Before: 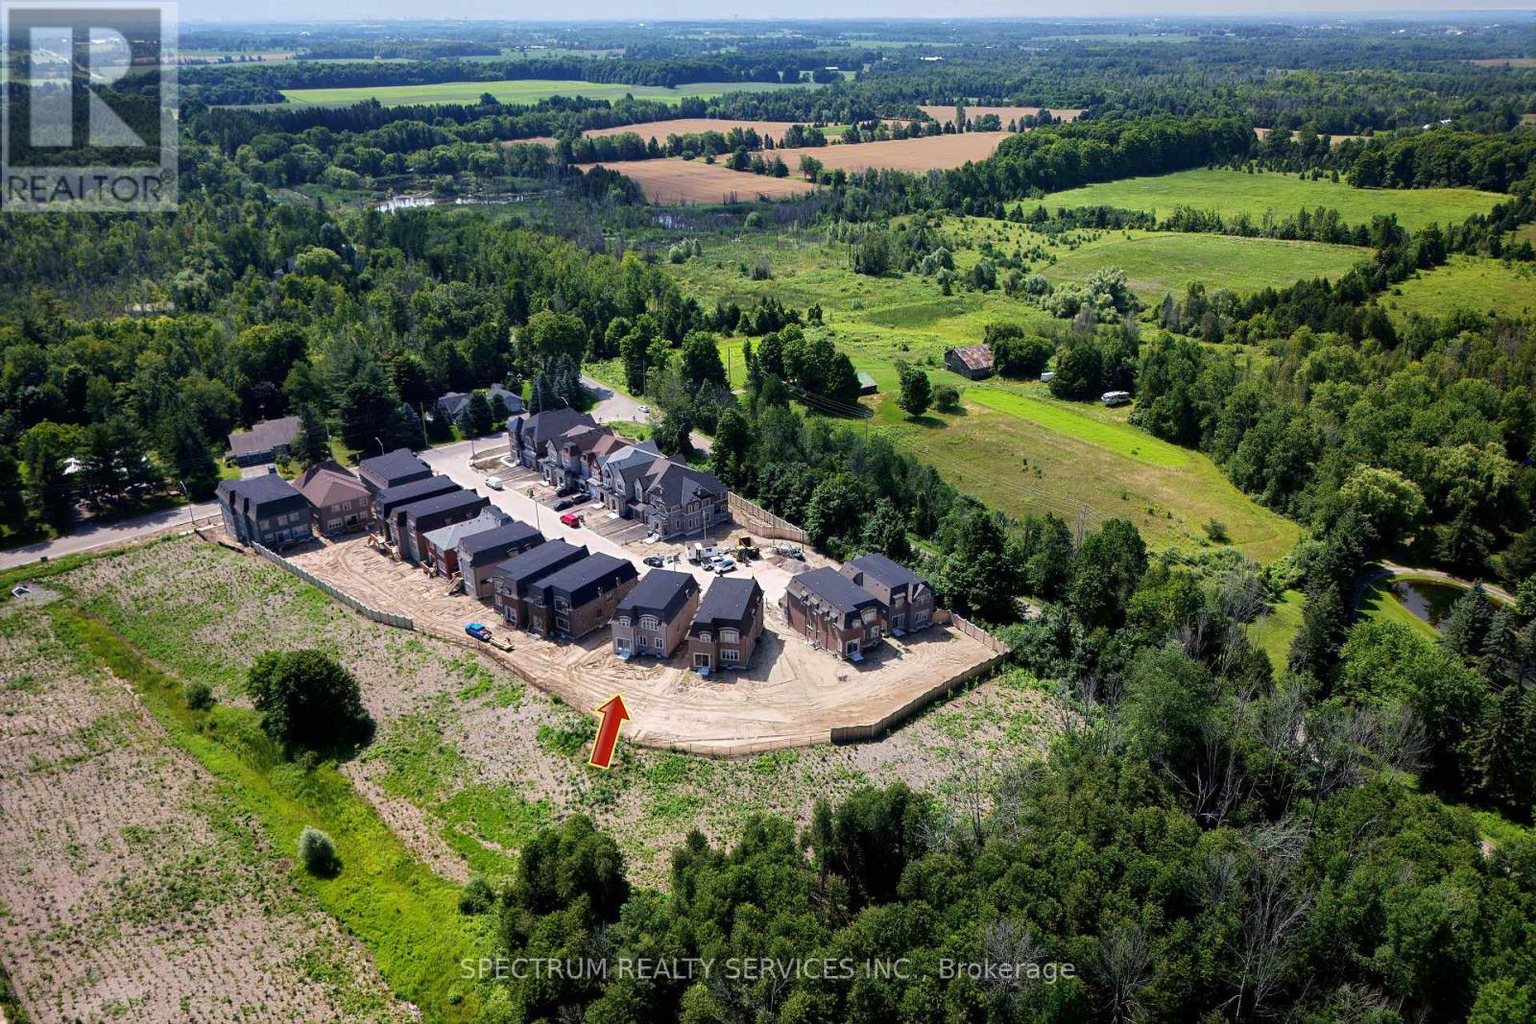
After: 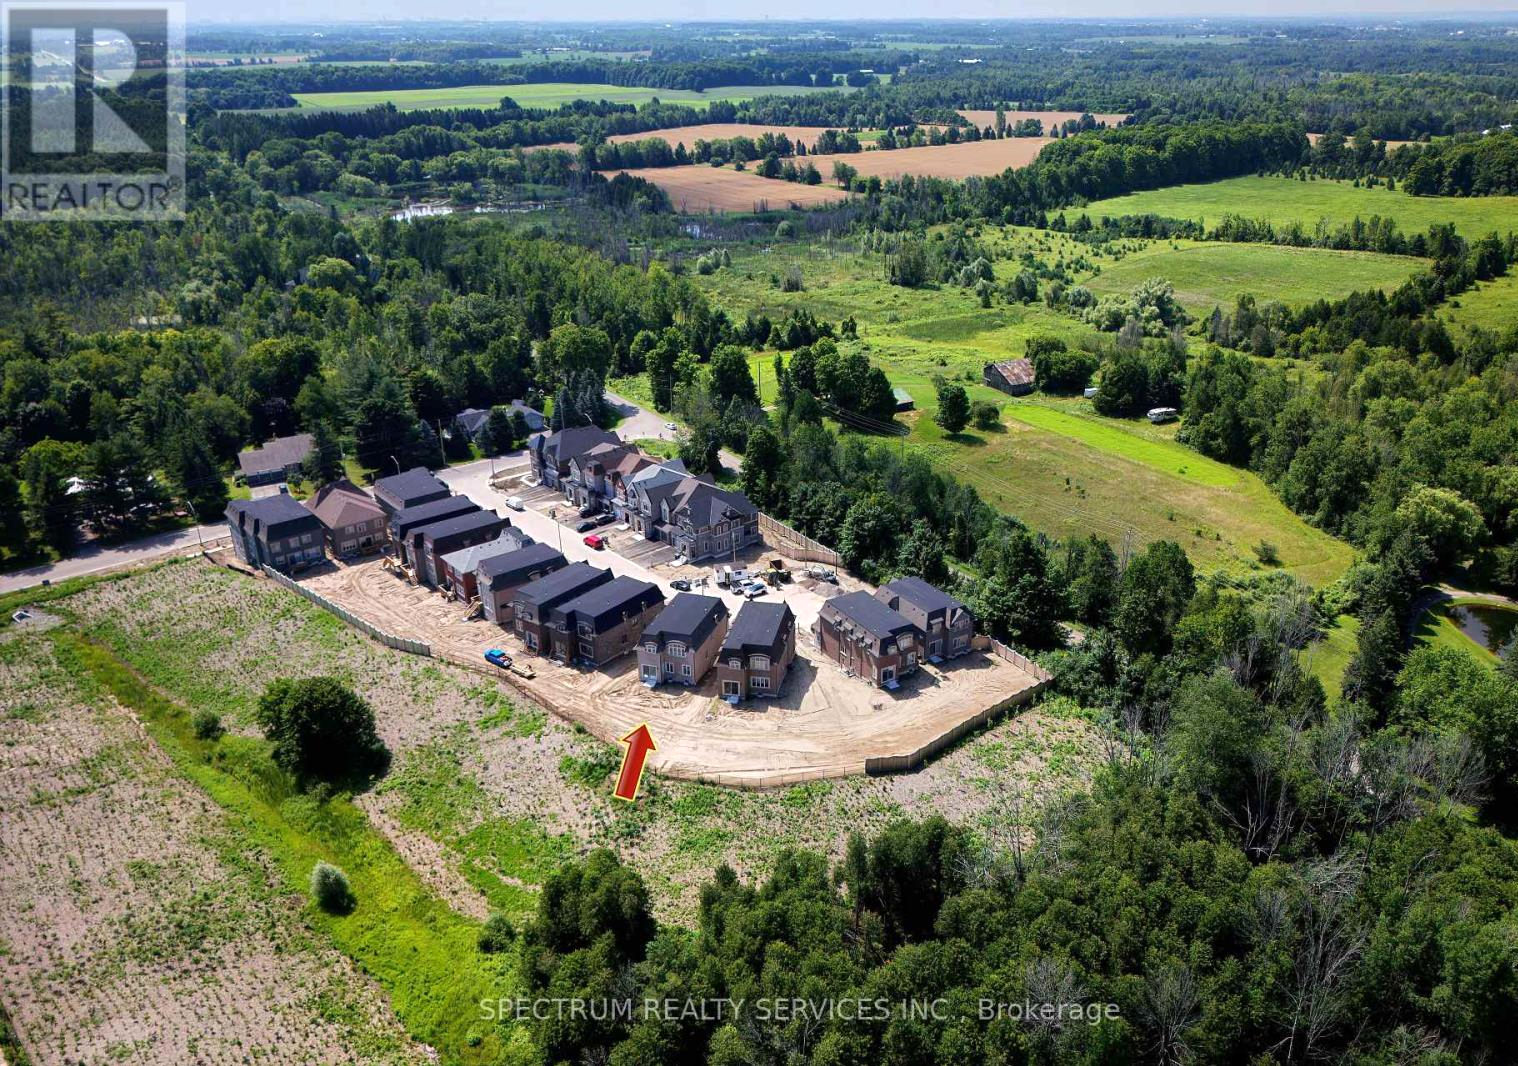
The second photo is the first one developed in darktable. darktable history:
exposure: exposure 0.128 EV, compensate exposure bias true, compensate highlight preservation false
crop and rotate: left 0%, right 5.093%
